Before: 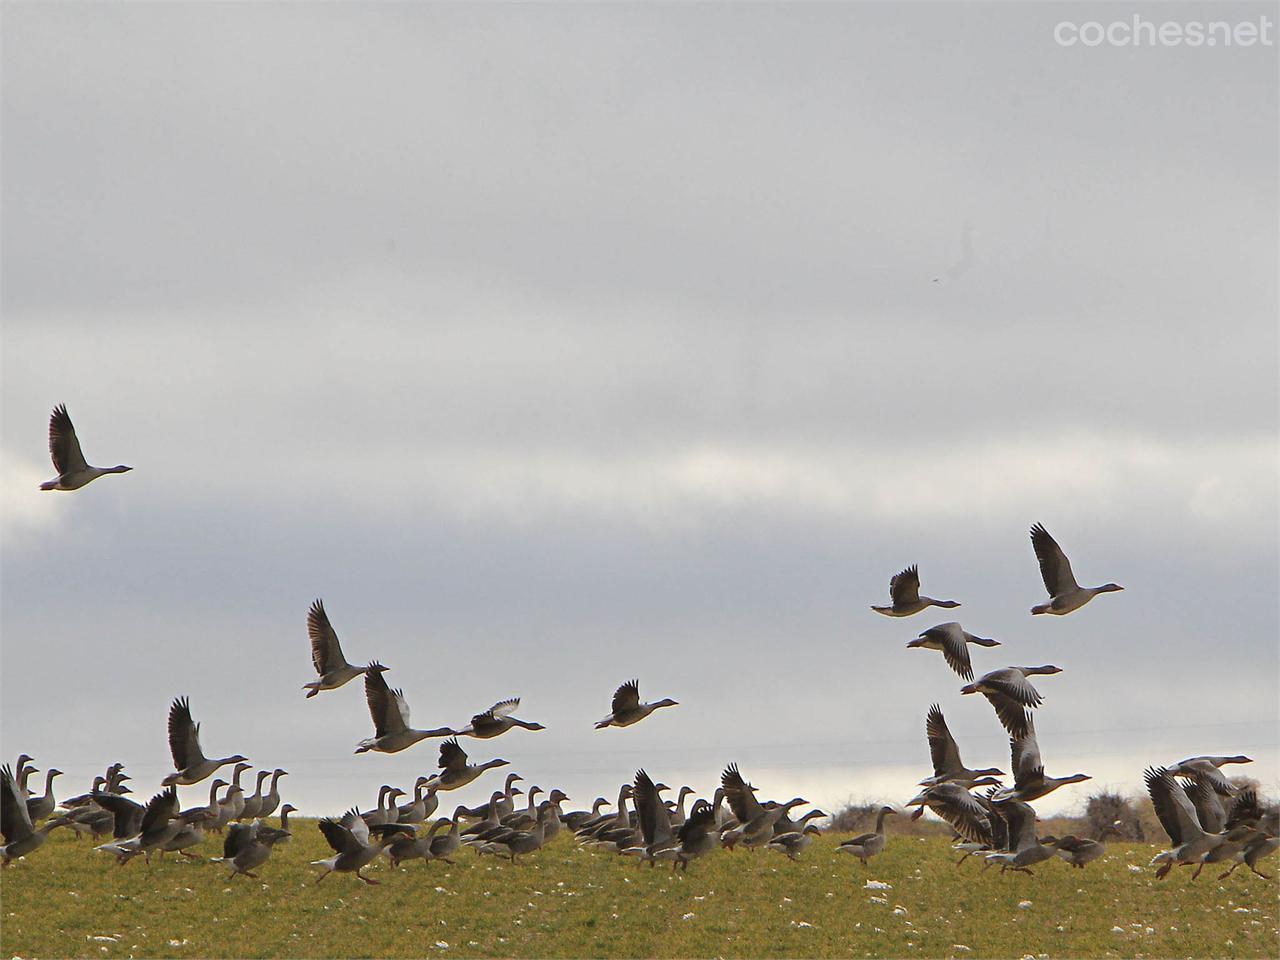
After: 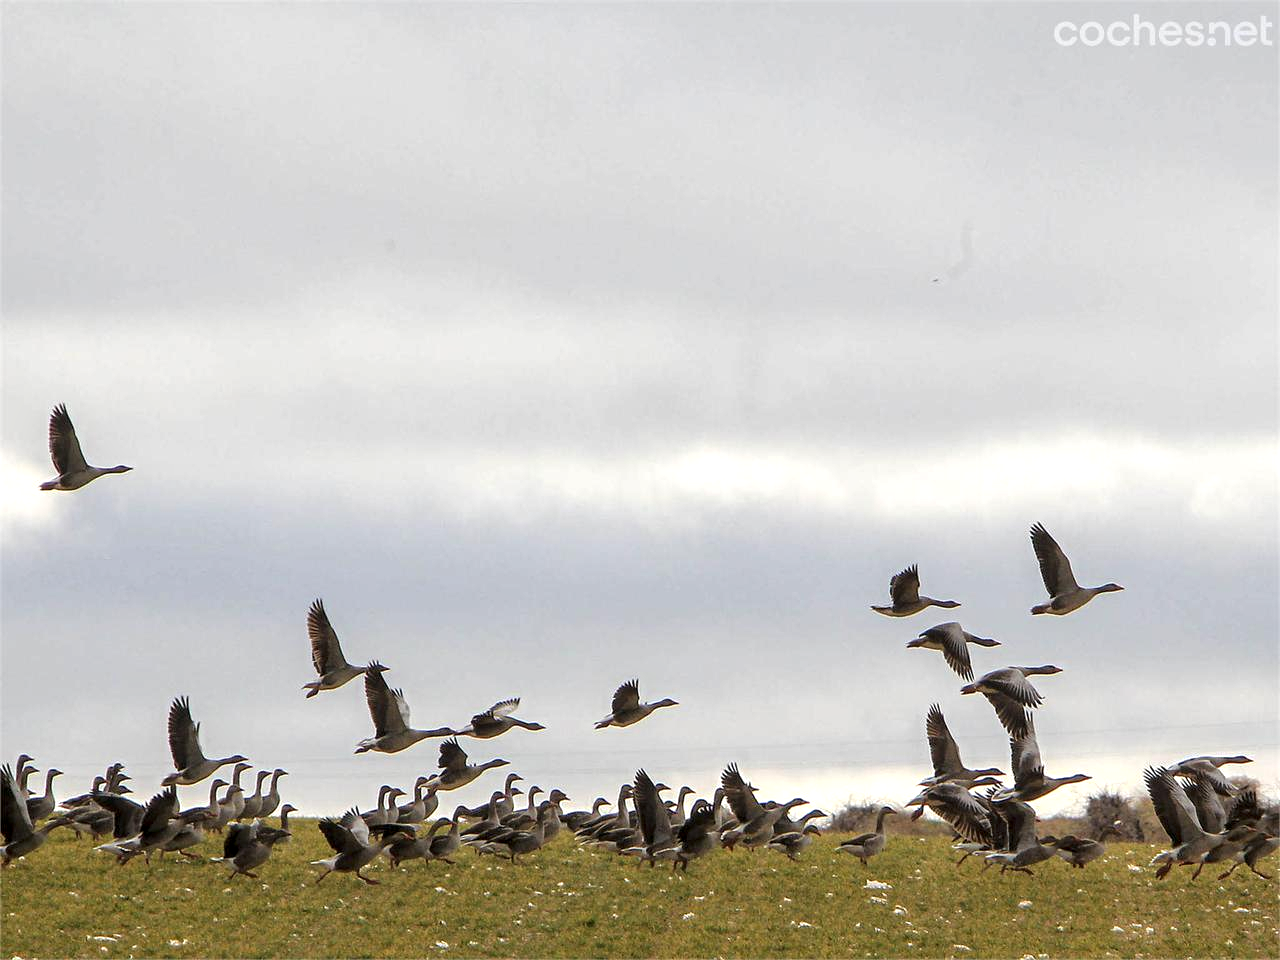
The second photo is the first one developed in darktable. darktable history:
tone equalizer: -8 EV -0.431 EV, -7 EV -0.413 EV, -6 EV -0.361 EV, -5 EV -0.253 EV, -3 EV 0.234 EV, -2 EV 0.359 EV, -1 EV 0.363 EV, +0 EV 0.433 EV, mask exposure compensation -0.497 EV
local contrast: highlights 38%, shadows 63%, detail 136%, midtone range 0.511
